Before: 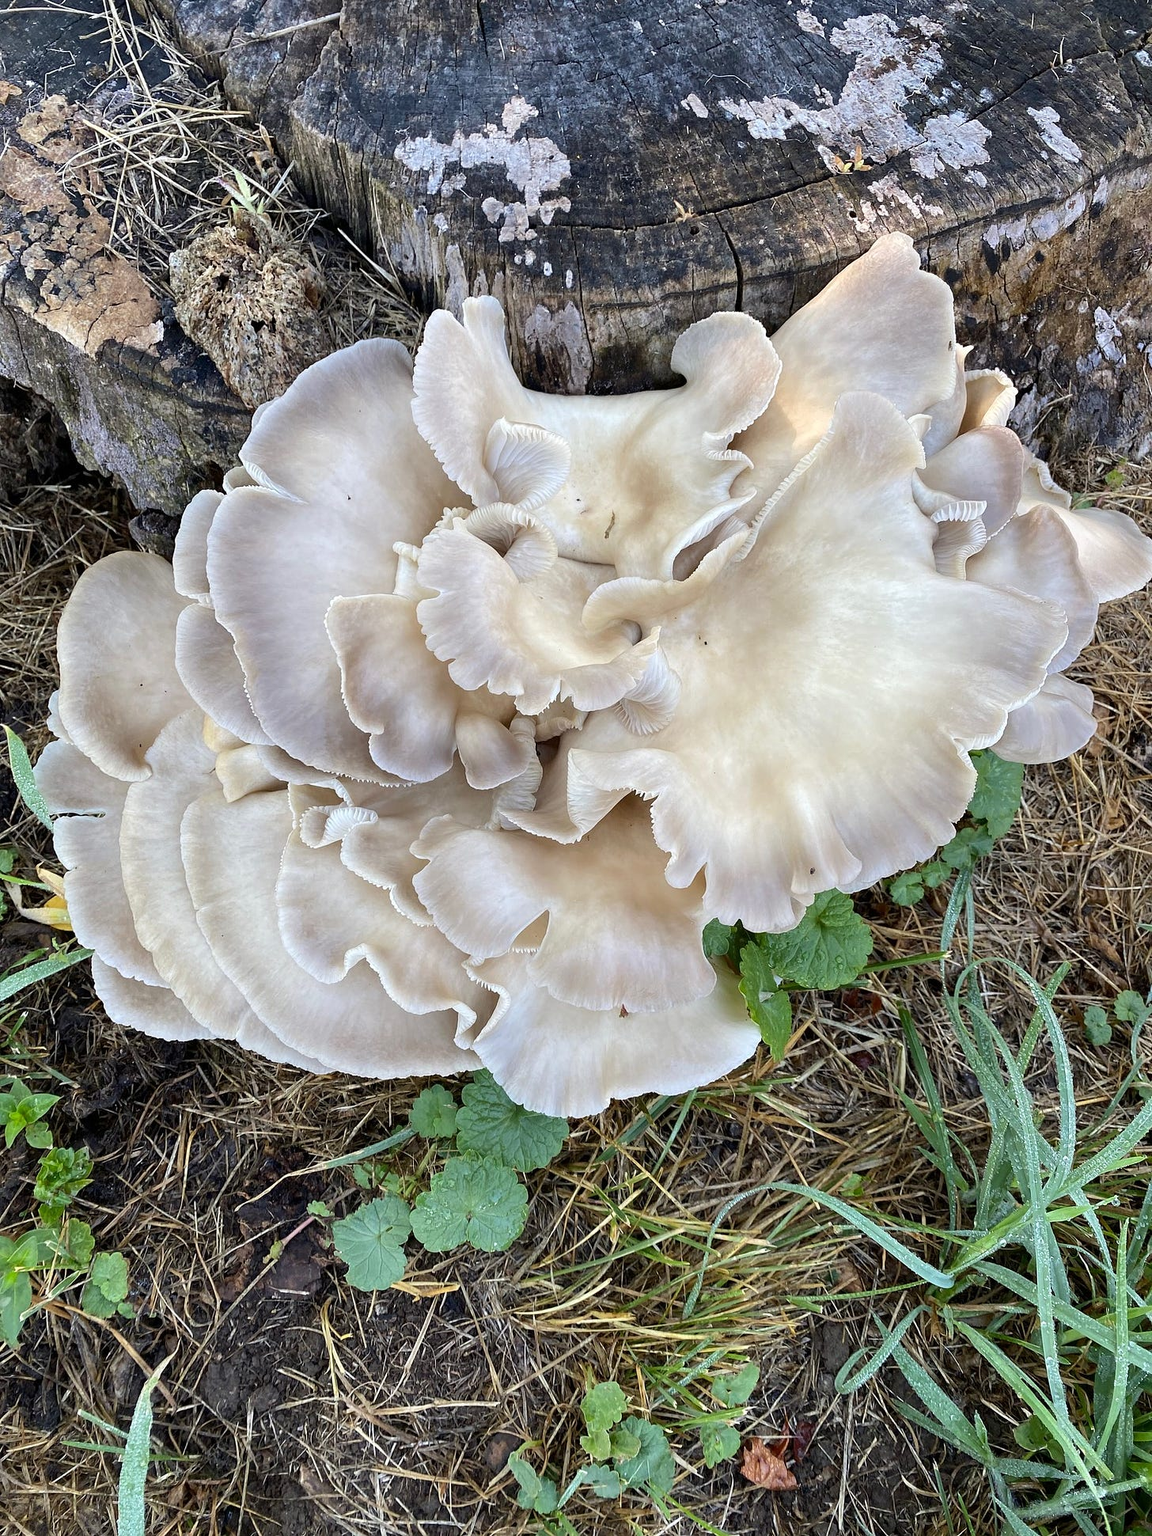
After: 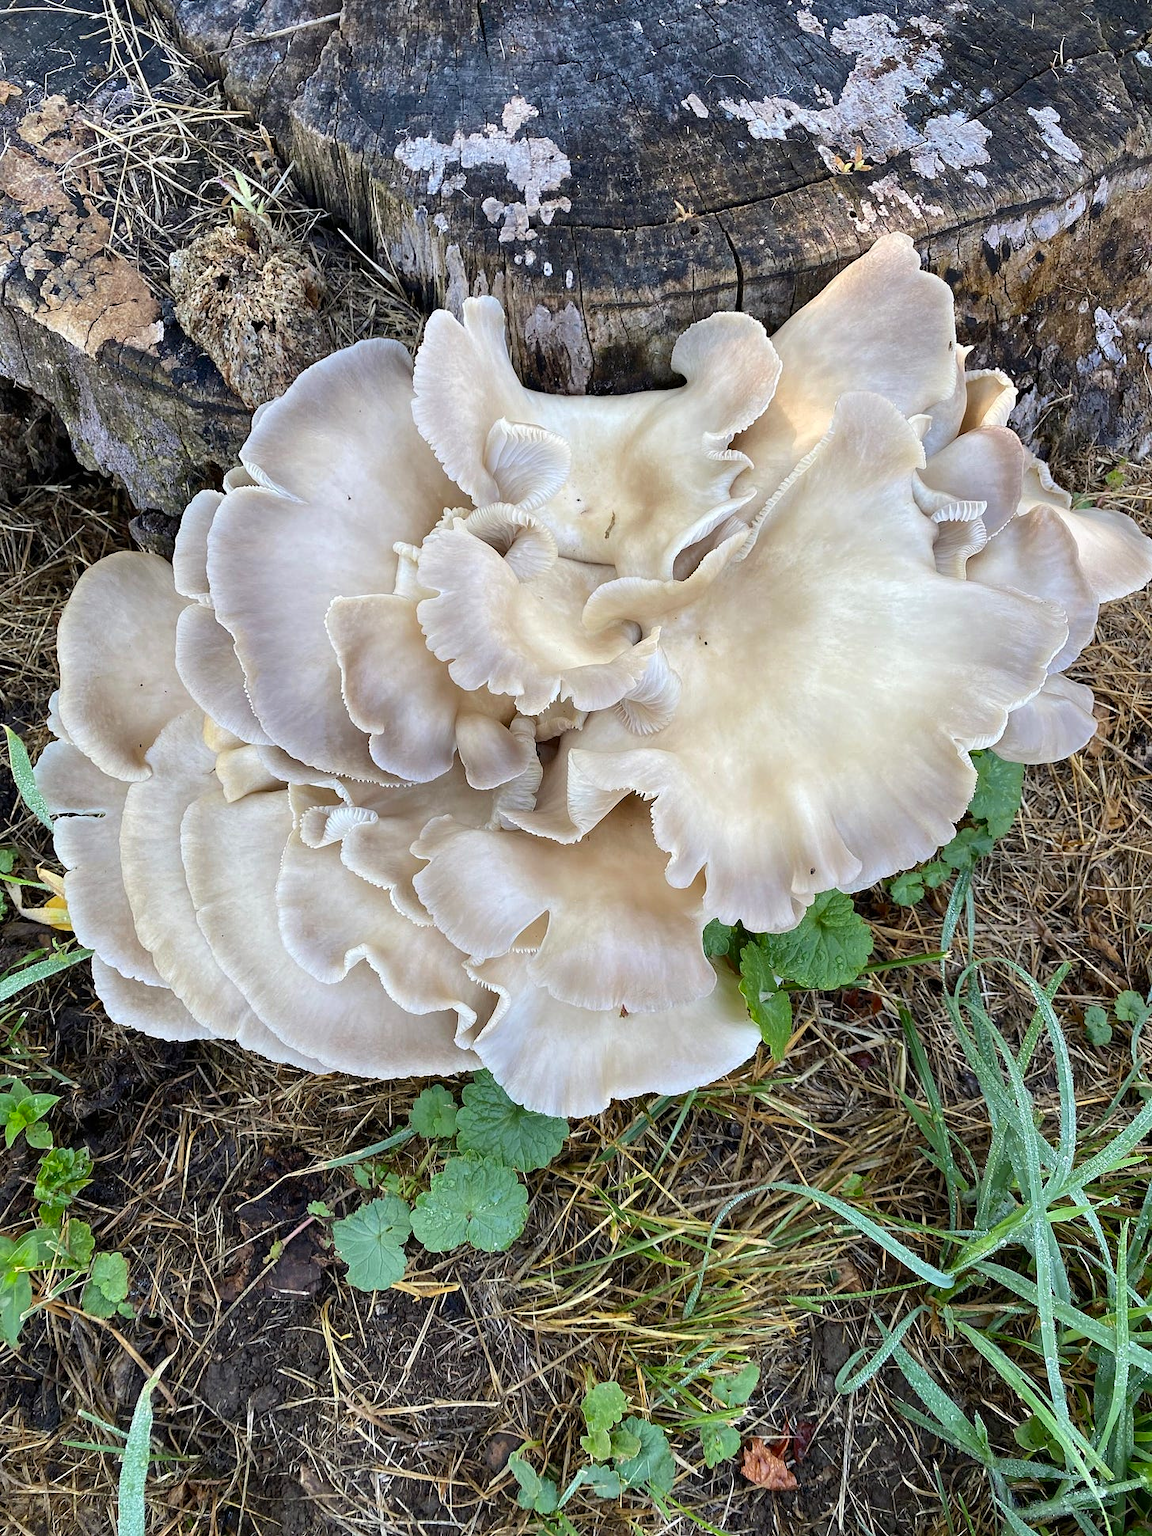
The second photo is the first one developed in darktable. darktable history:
contrast brightness saturation: saturation 0.126
